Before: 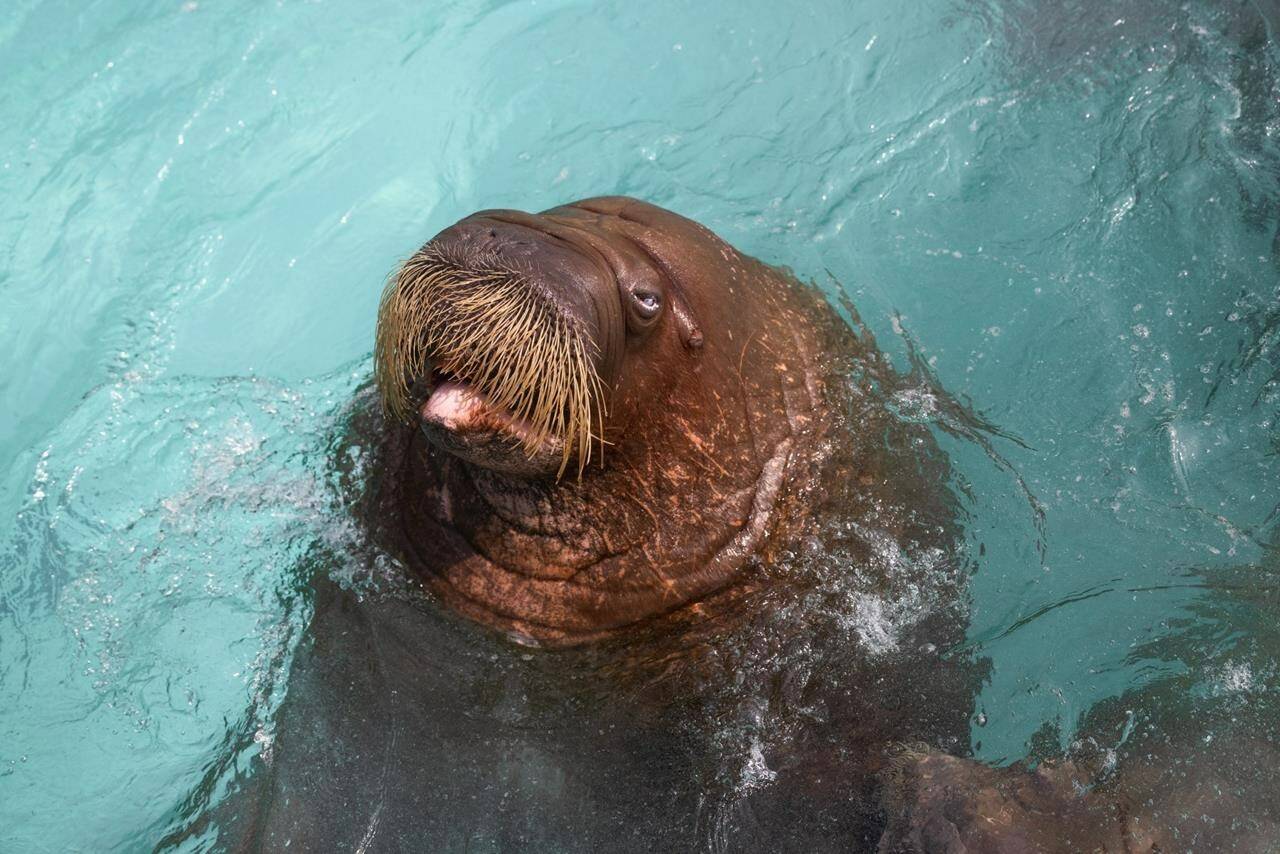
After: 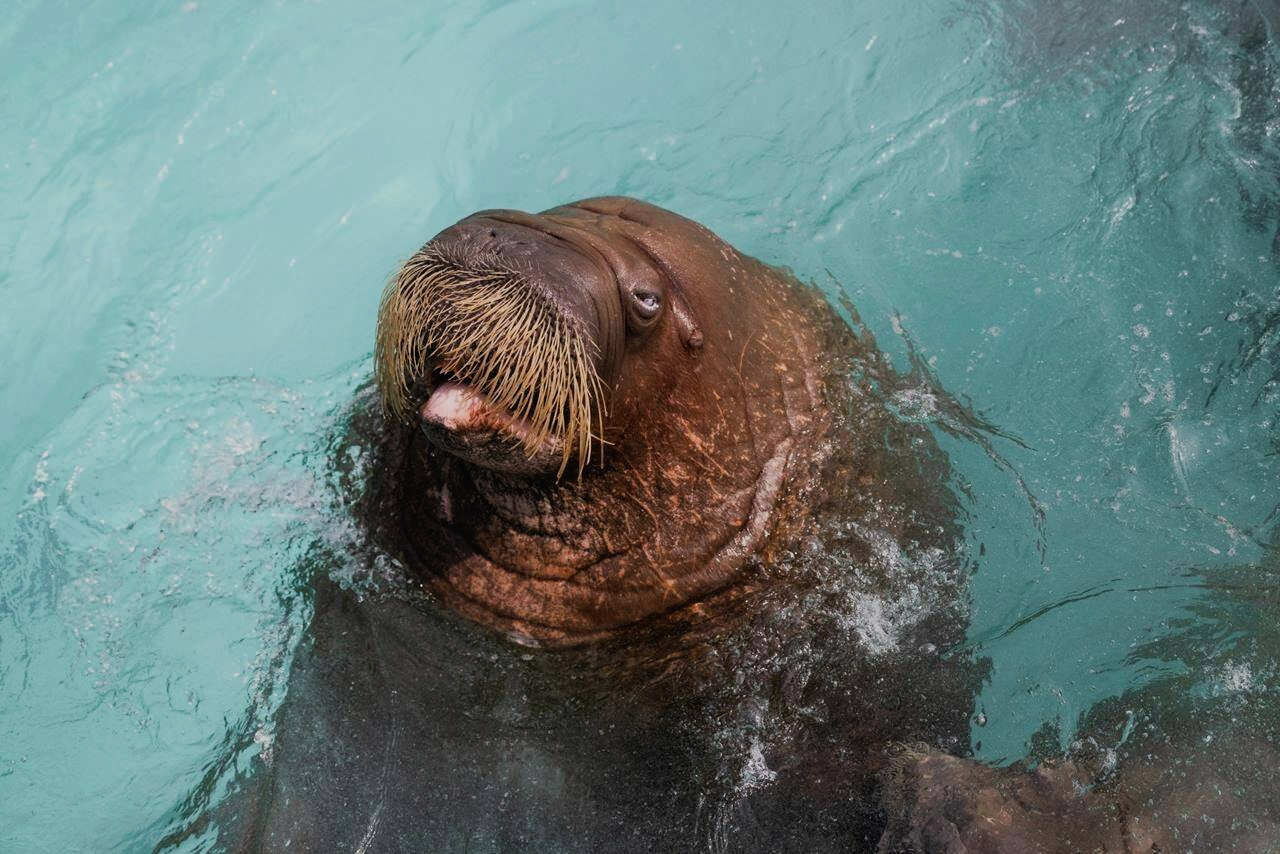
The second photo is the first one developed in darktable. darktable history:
local contrast: mode bilateral grid, contrast 99, coarseness 99, detail 91%, midtone range 0.2
filmic rgb: black relative exposure -7.65 EV, white relative exposure 4.56 EV, hardness 3.61, contrast 1.05, iterations of high-quality reconstruction 0
